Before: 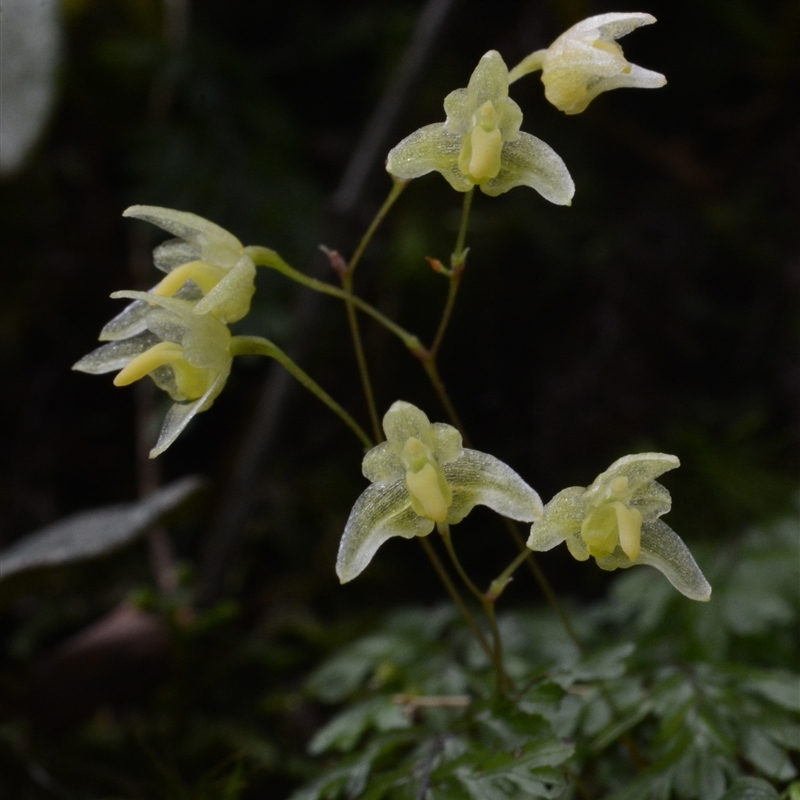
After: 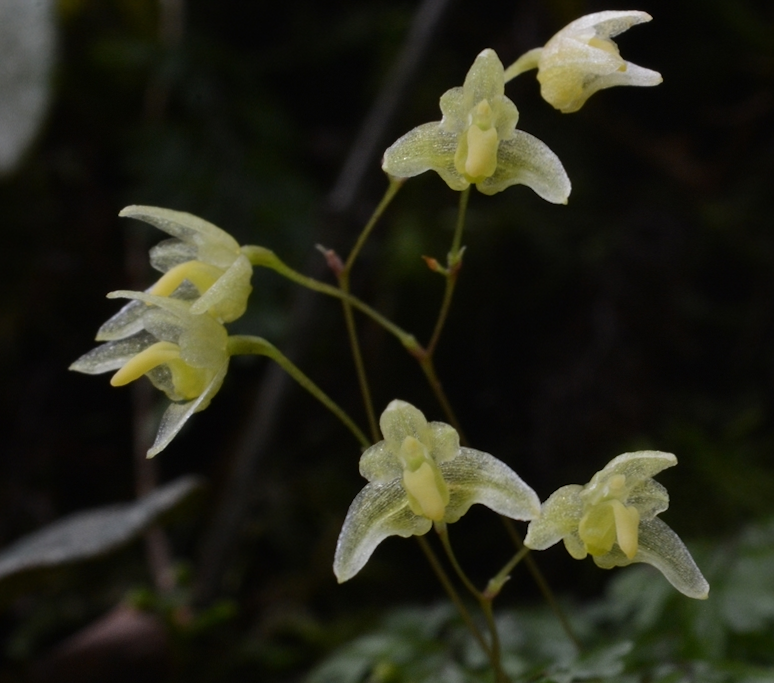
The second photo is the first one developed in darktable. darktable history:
crop and rotate: angle 0.216°, left 0.21%, right 2.66%, bottom 14.256%
